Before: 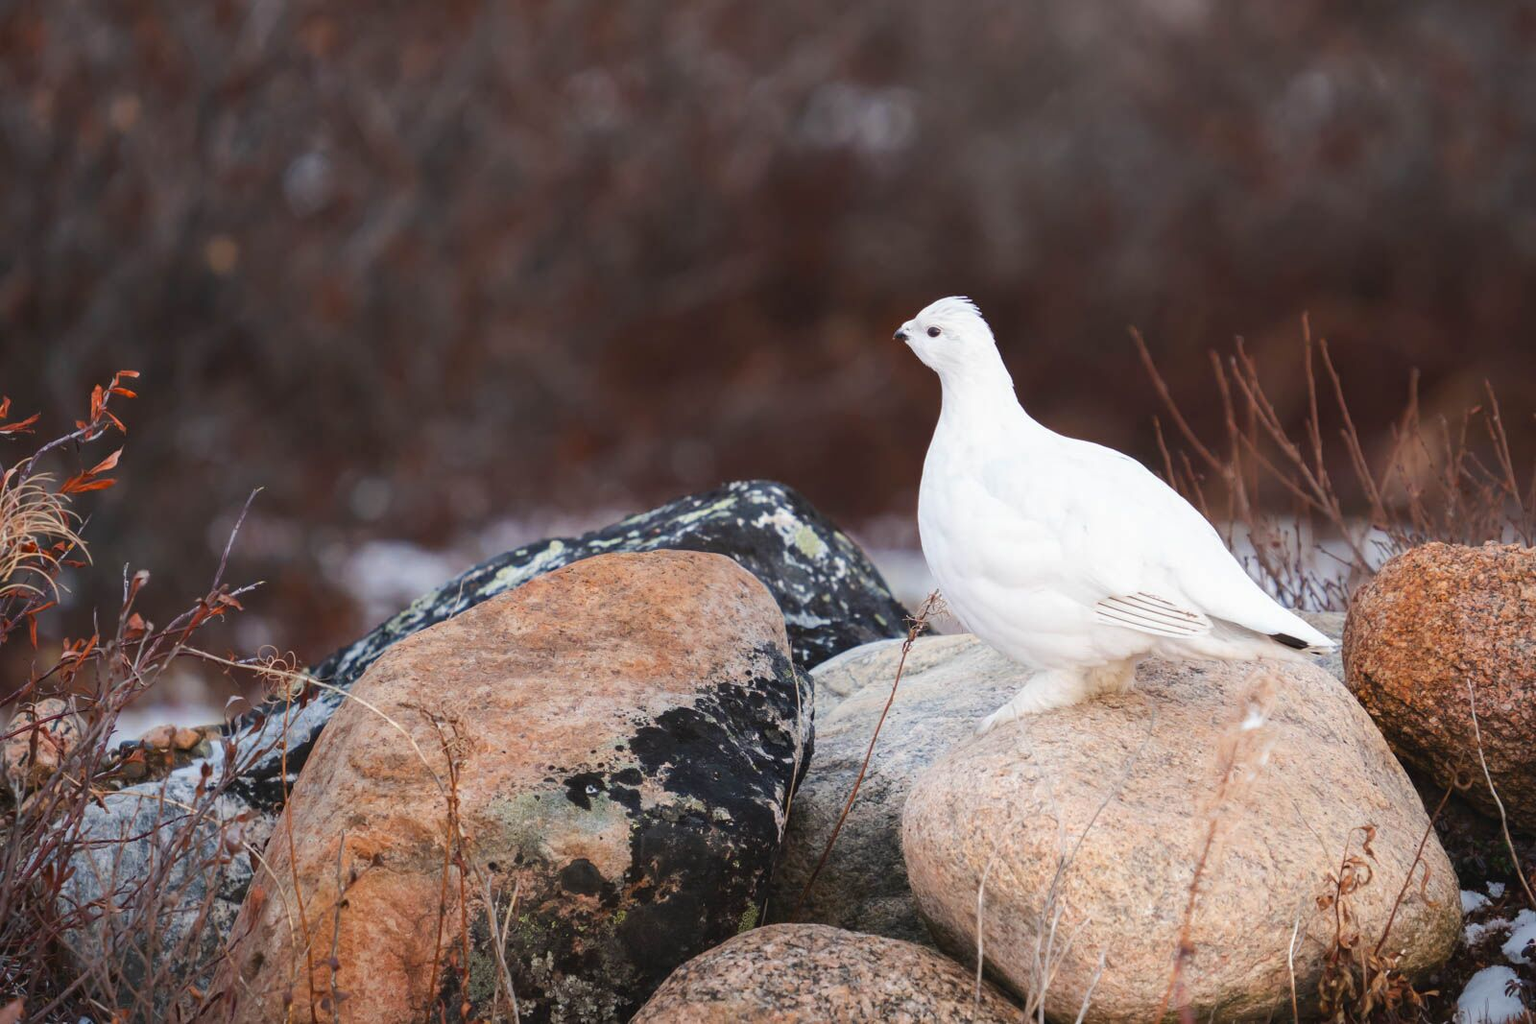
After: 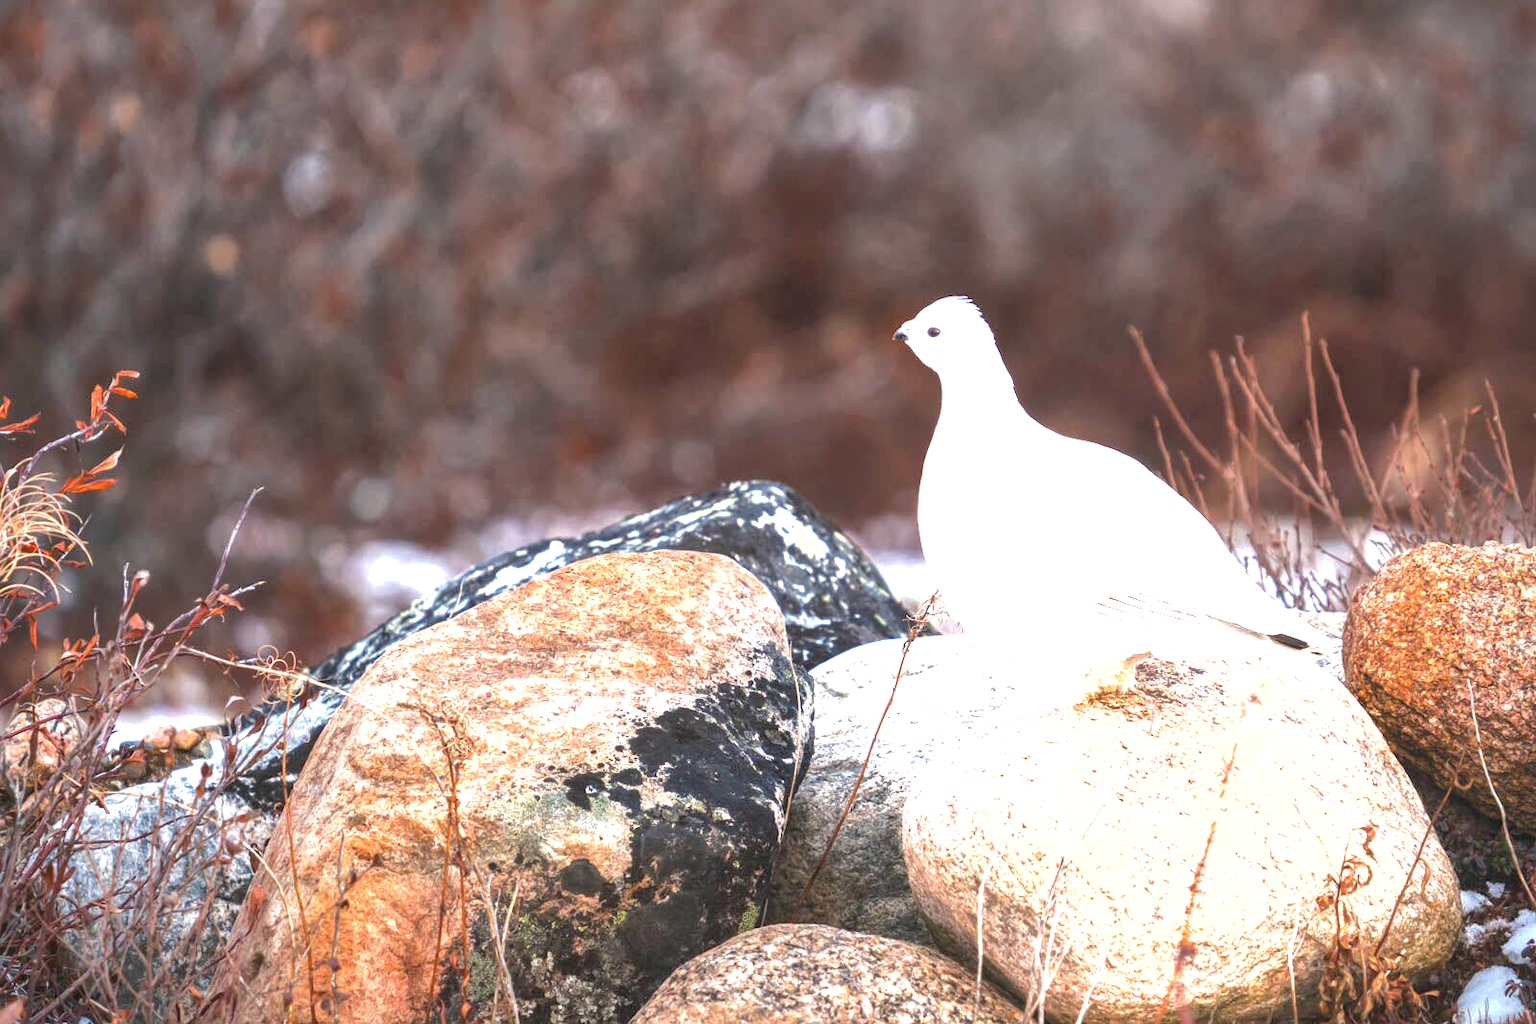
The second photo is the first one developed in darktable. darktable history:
local contrast: highlights 97%, shadows 87%, detail 160%, midtone range 0.2
shadows and highlights: on, module defaults
levels: levels [0.016, 0.492, 0.969]
exposure: exposure 1.273 EV, compensate highlight preservation false
